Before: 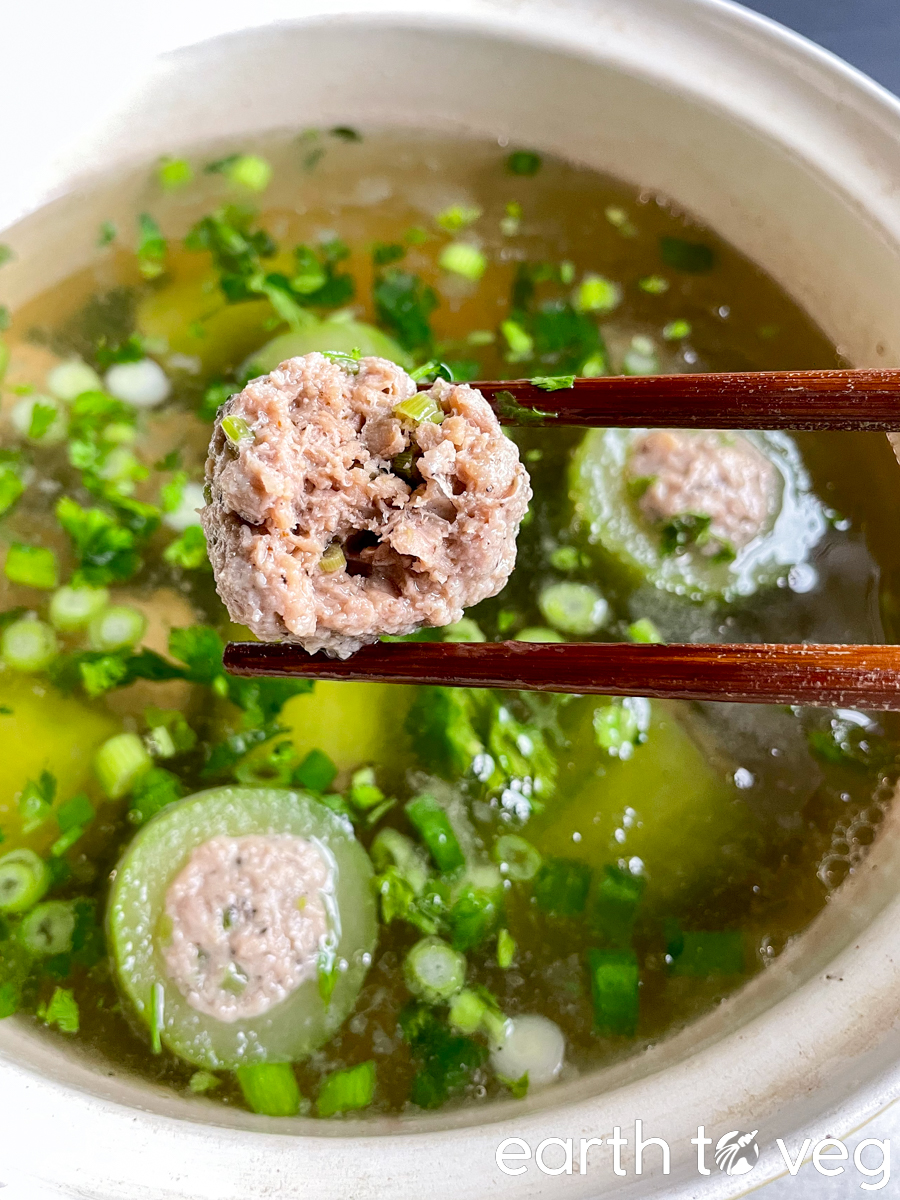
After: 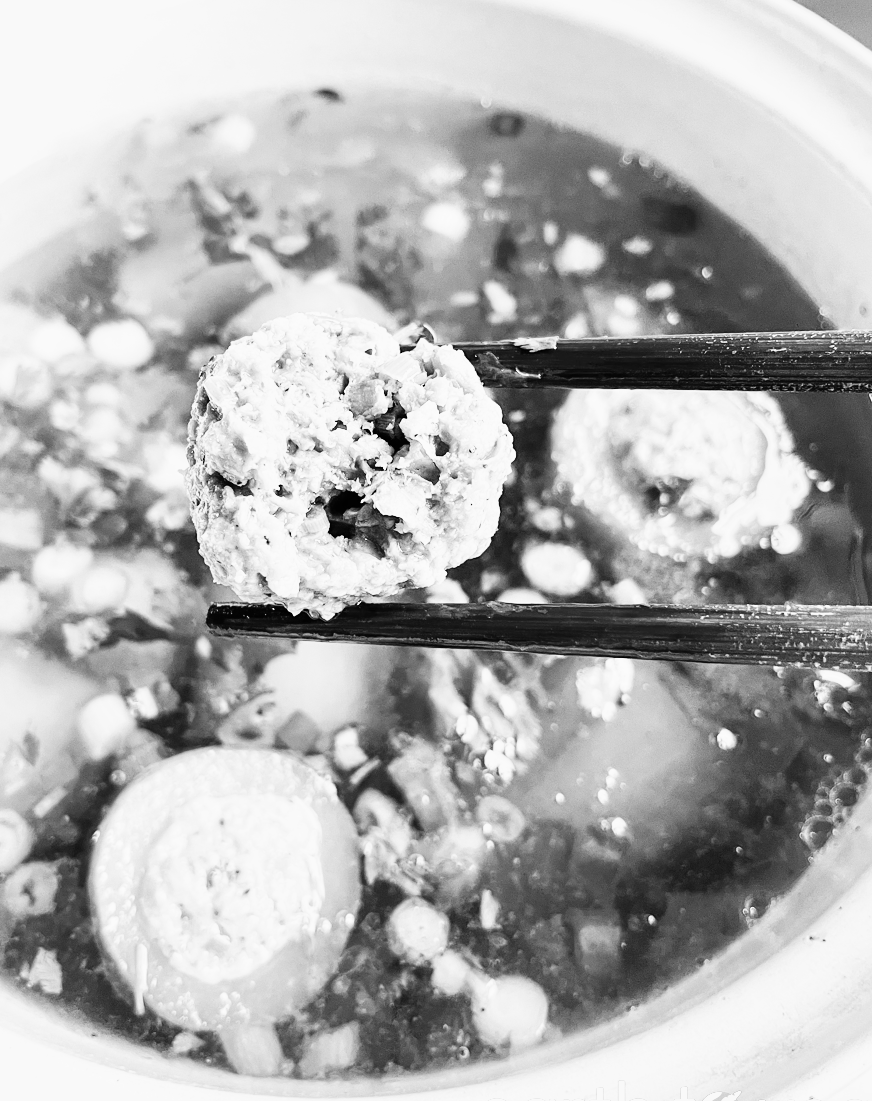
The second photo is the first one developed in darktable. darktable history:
sharpen: radius 2.883, amount 0.868, threshold 47.523
crop: left 1.964%, top 3.251%, right 1.122%, bottom 4.933%
monochrome: a 32, b 64, size 2.3
base curve: curves: ch0 [(0, 0) (0.007, 0.004) (0.027, 0.03) (0.046, 0.07) (0.207, 0.54) (0.442, 0.872) (0.673, 0.972) (1, 1)], preserve colors none
